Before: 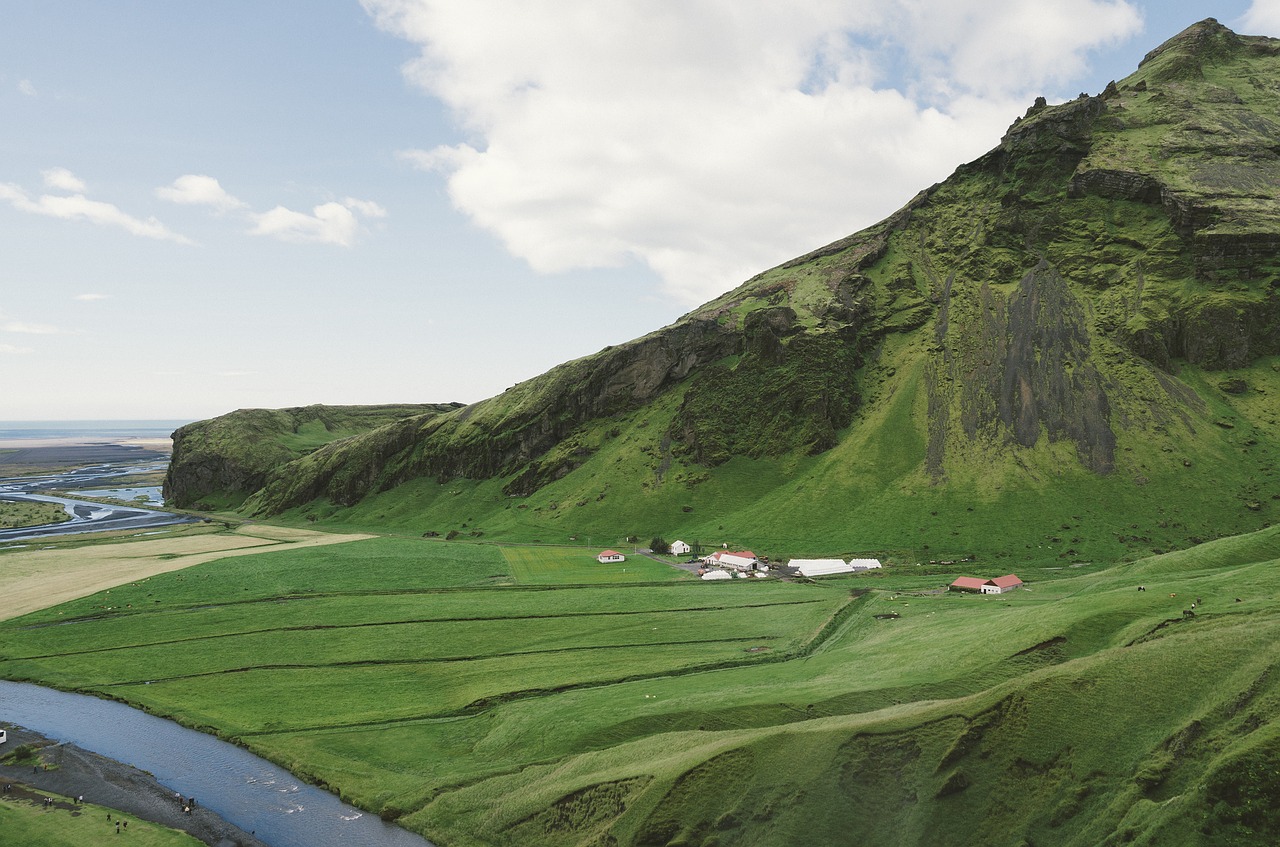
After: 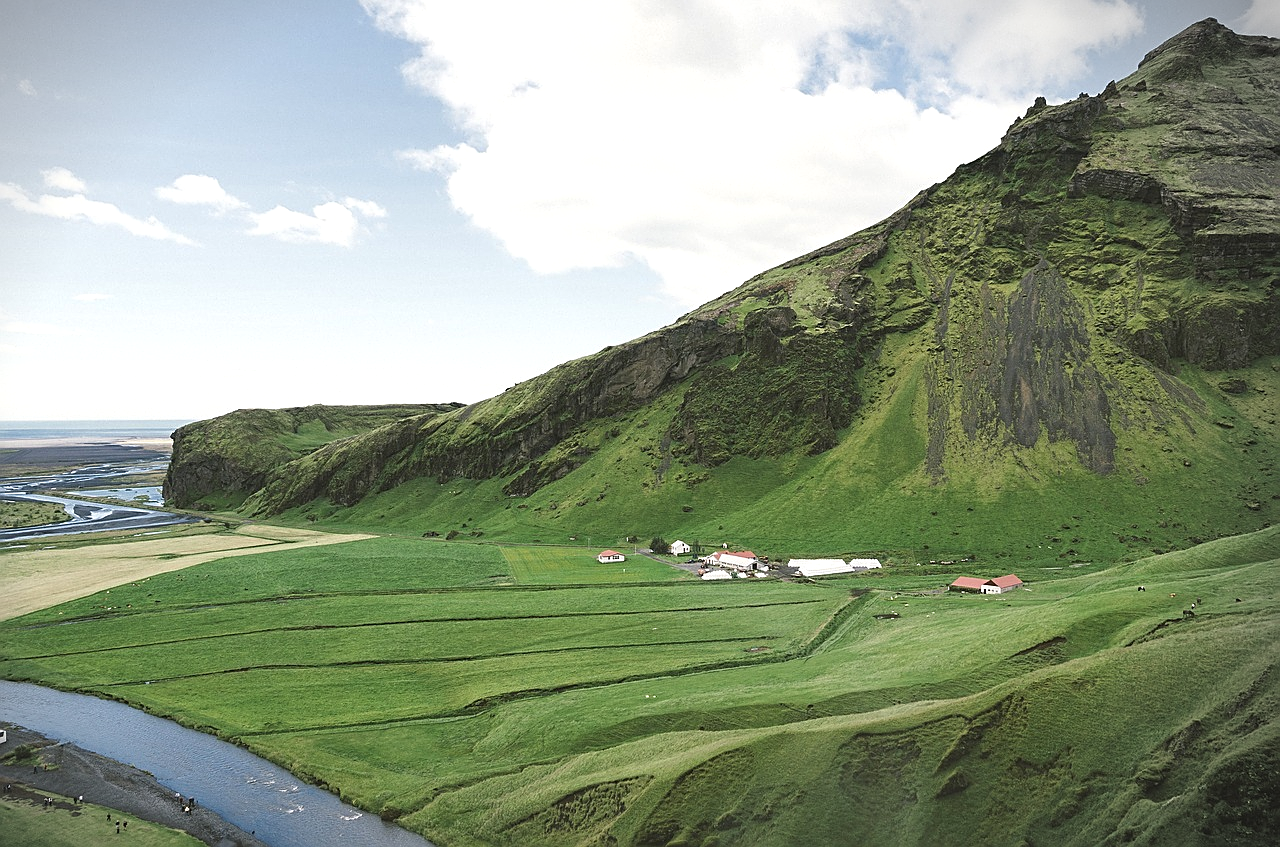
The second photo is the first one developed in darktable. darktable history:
vignetting: fall-off start 89.31%, fall-off radius 44.35%, saturation -0.643, center (-0.081, 0.067), width/height ratio 1.167
sharpen: on, module defaults
exposure: exposure 0.373 EV, compensate highlight preservation false
shadows and highlights: shadows 20.73, highlights -36.01, soften with gaussian
contrast brightness saturation: saturation -0.048
